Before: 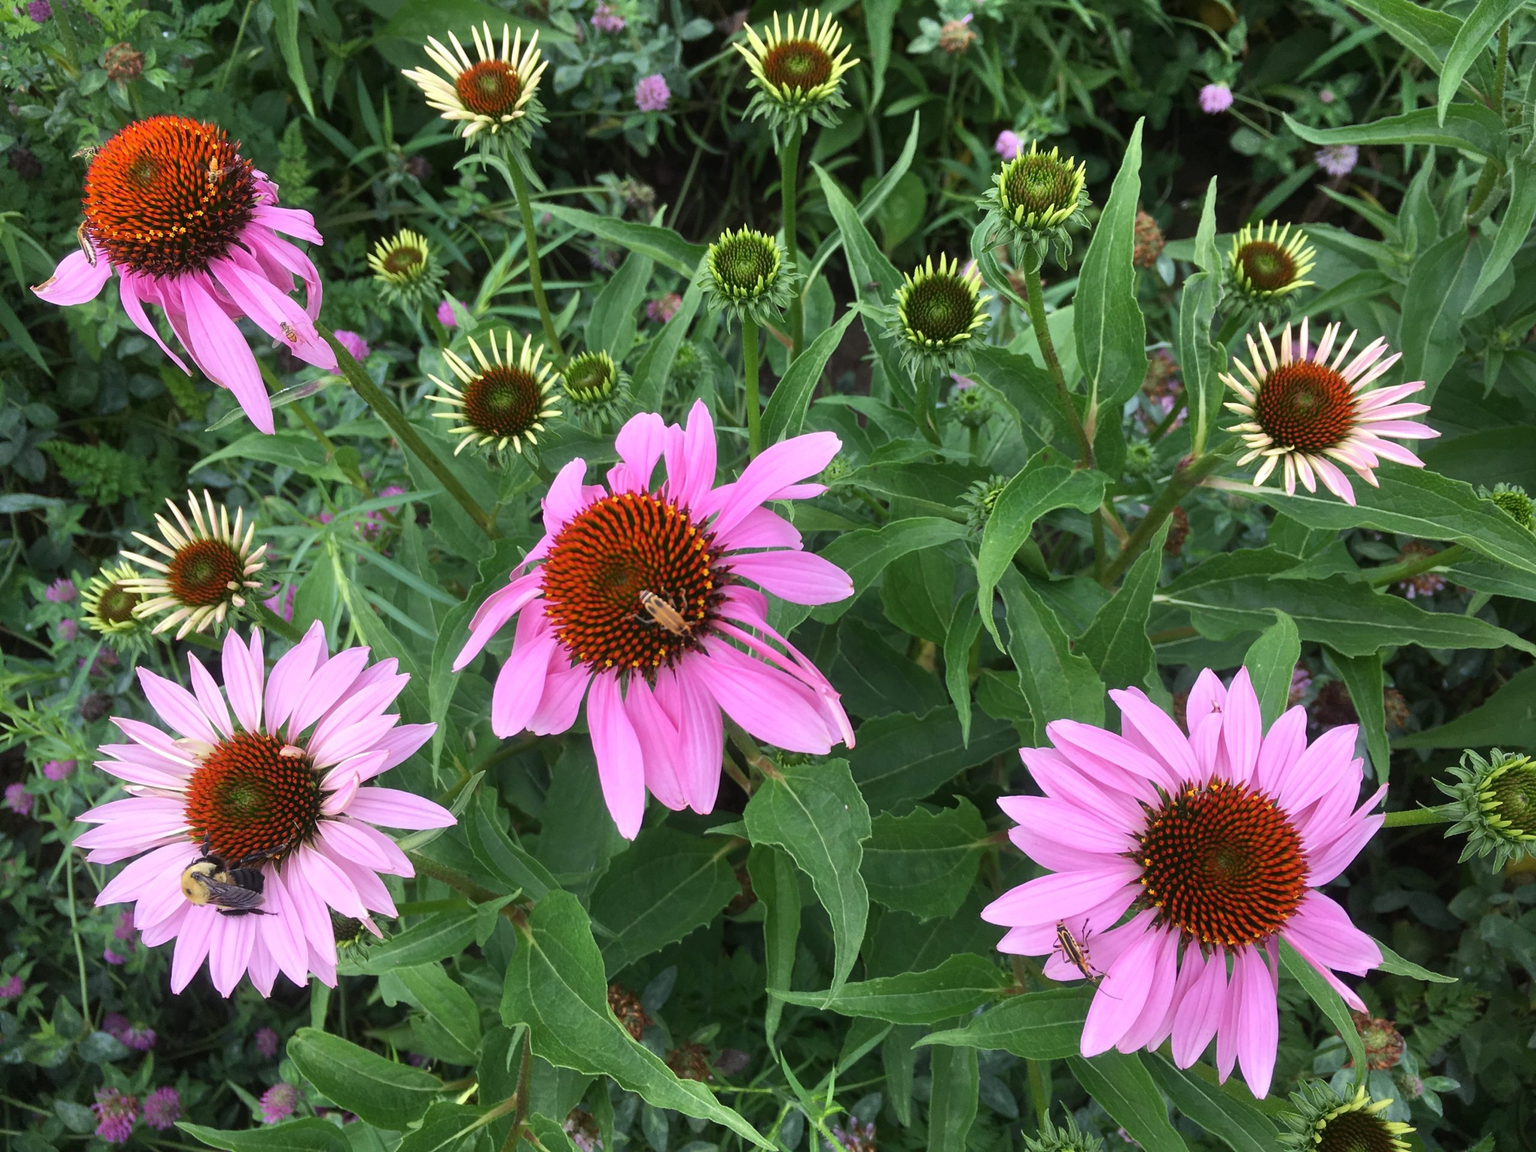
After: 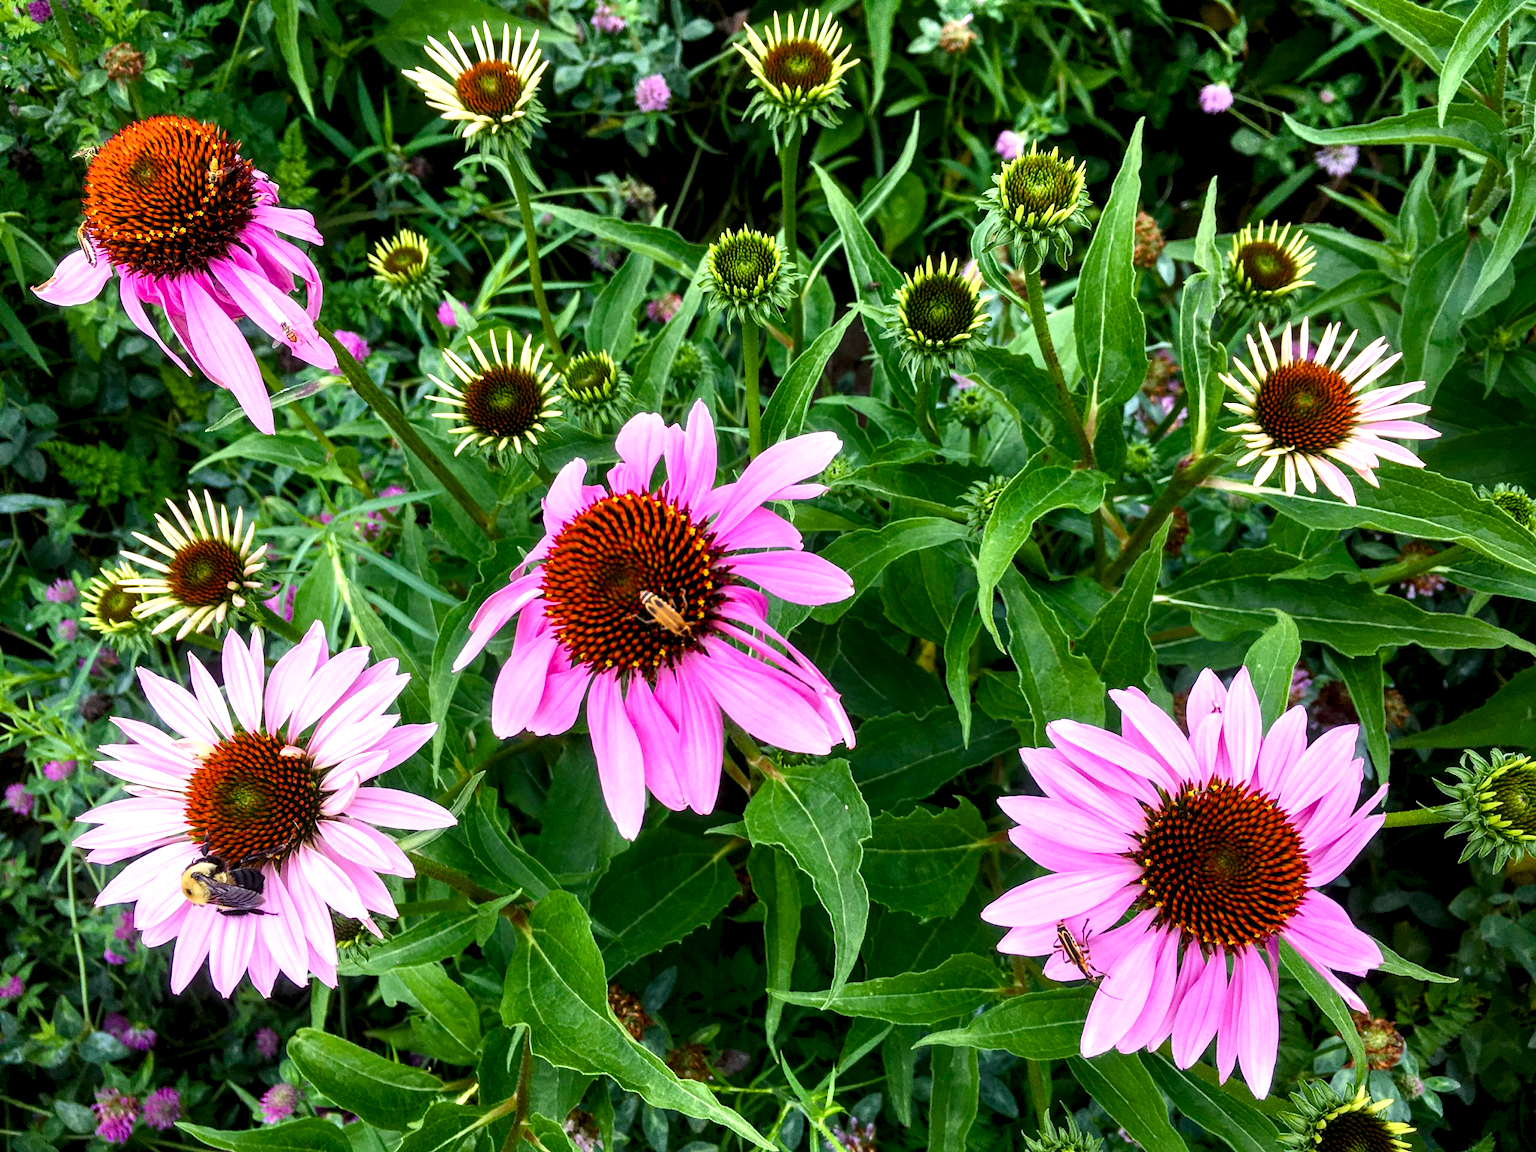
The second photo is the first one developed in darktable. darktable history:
color balance rgb: power › hue 330.16°, linear chroma grading › global chroma 33.972%, perceptual saturation grading › global saturation 20%, perceptual saturation grading › highlights -25.379%, perceptual saturation grading › shadows 25.052%
local contrast: highlights 81%, shadows 58%, detail 175%, midtone range 0.596
